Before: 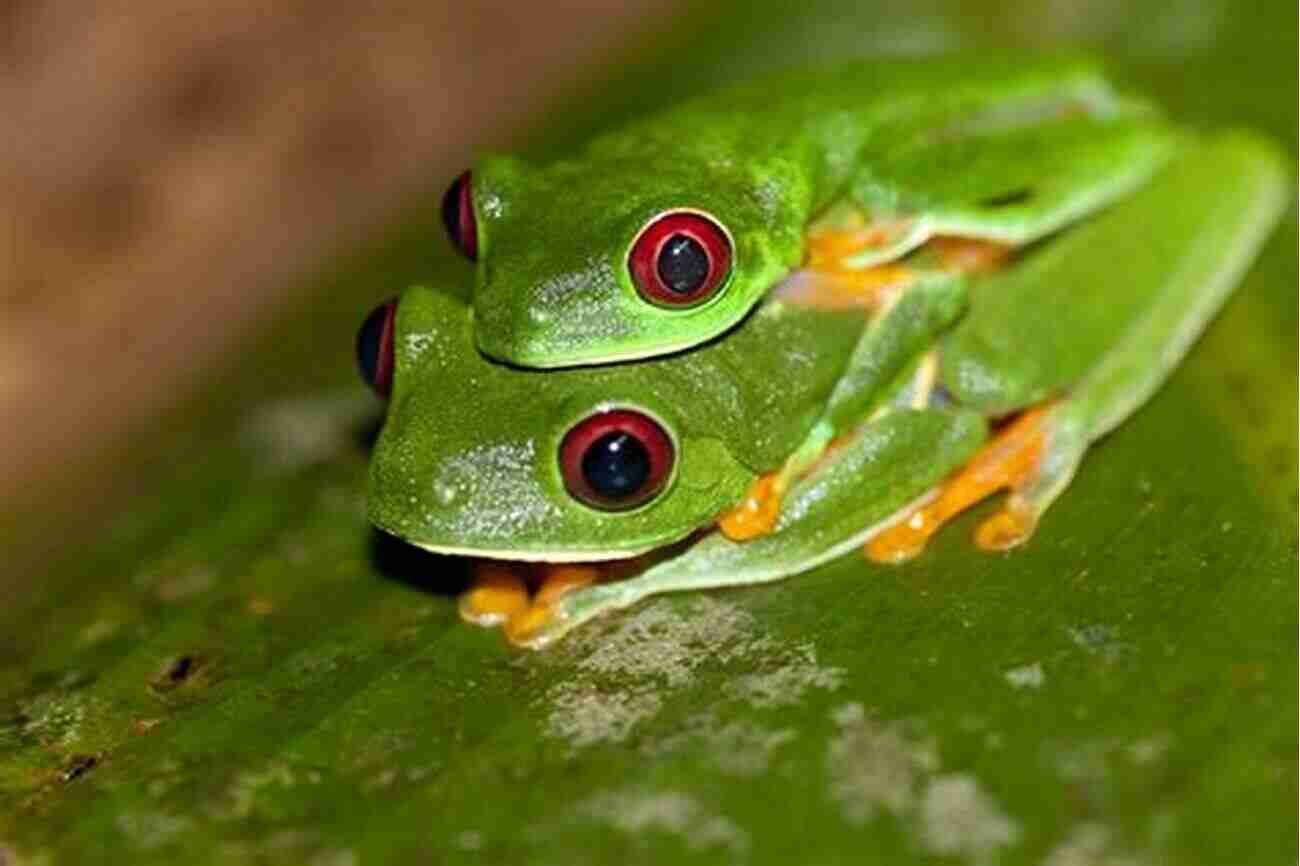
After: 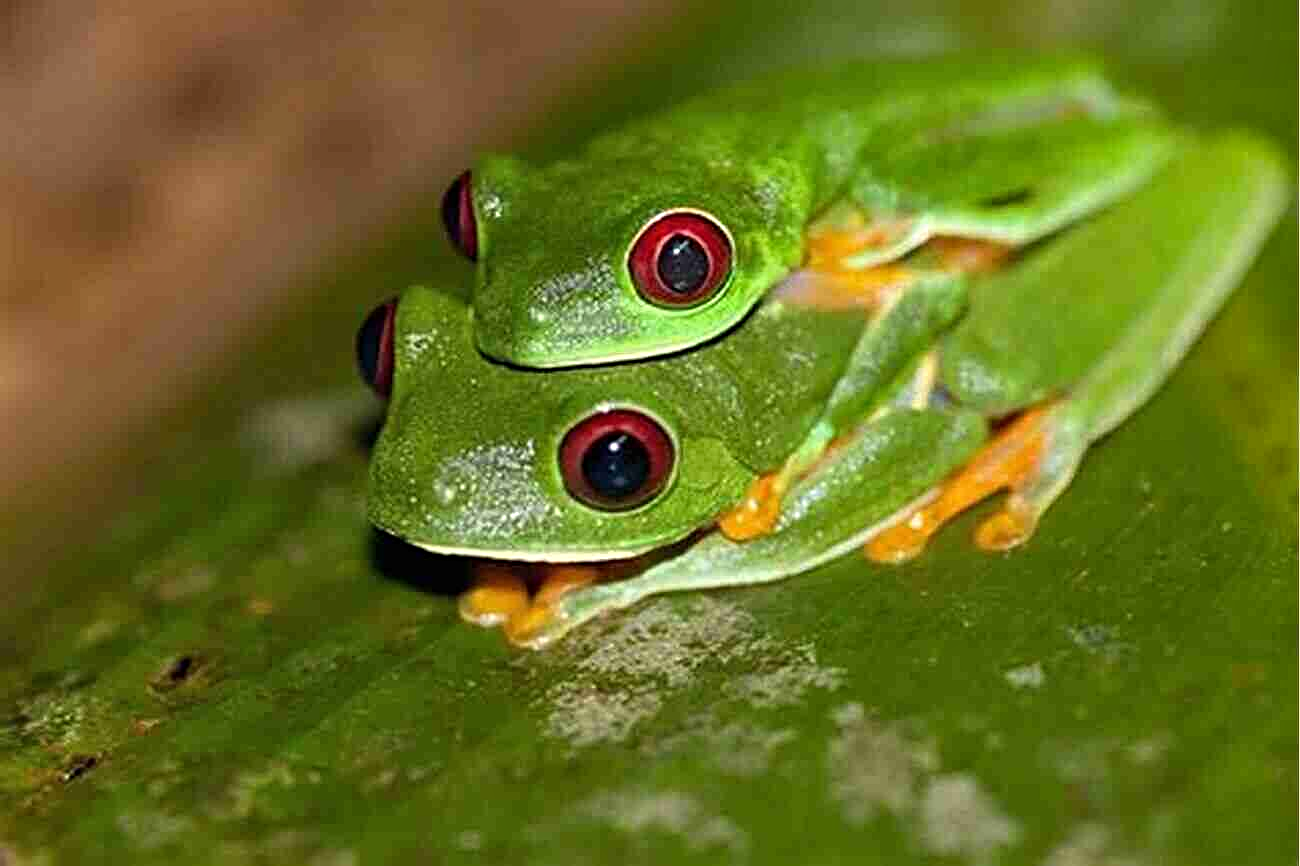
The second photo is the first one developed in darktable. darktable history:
sharpen: radius 2.758
shadows and highlights: shadows 37.75, highlights -28.08, soften with gaussian
